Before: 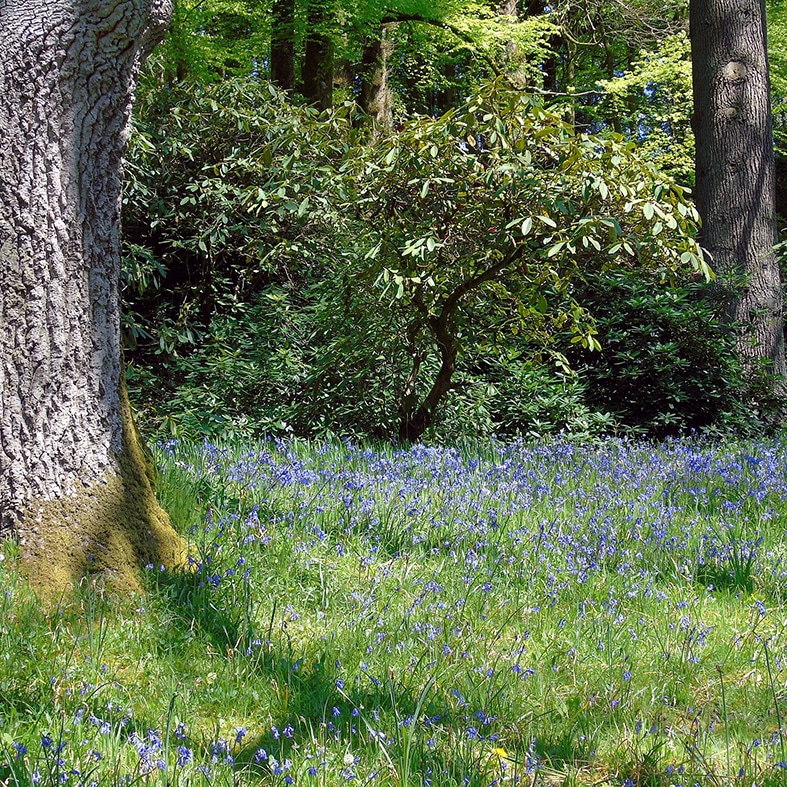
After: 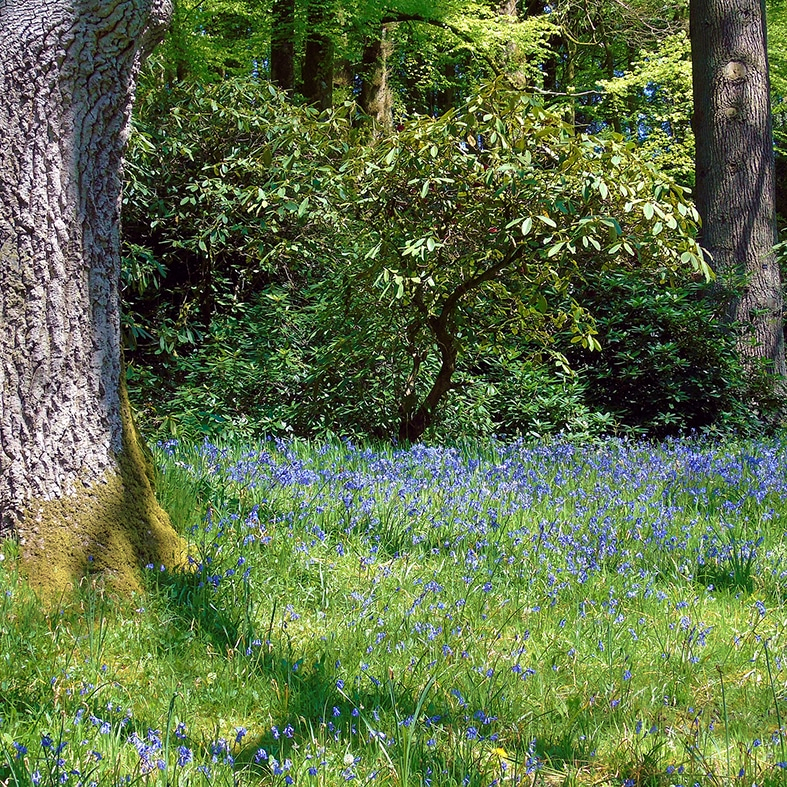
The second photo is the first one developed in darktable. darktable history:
velvia: strength 44.35%
